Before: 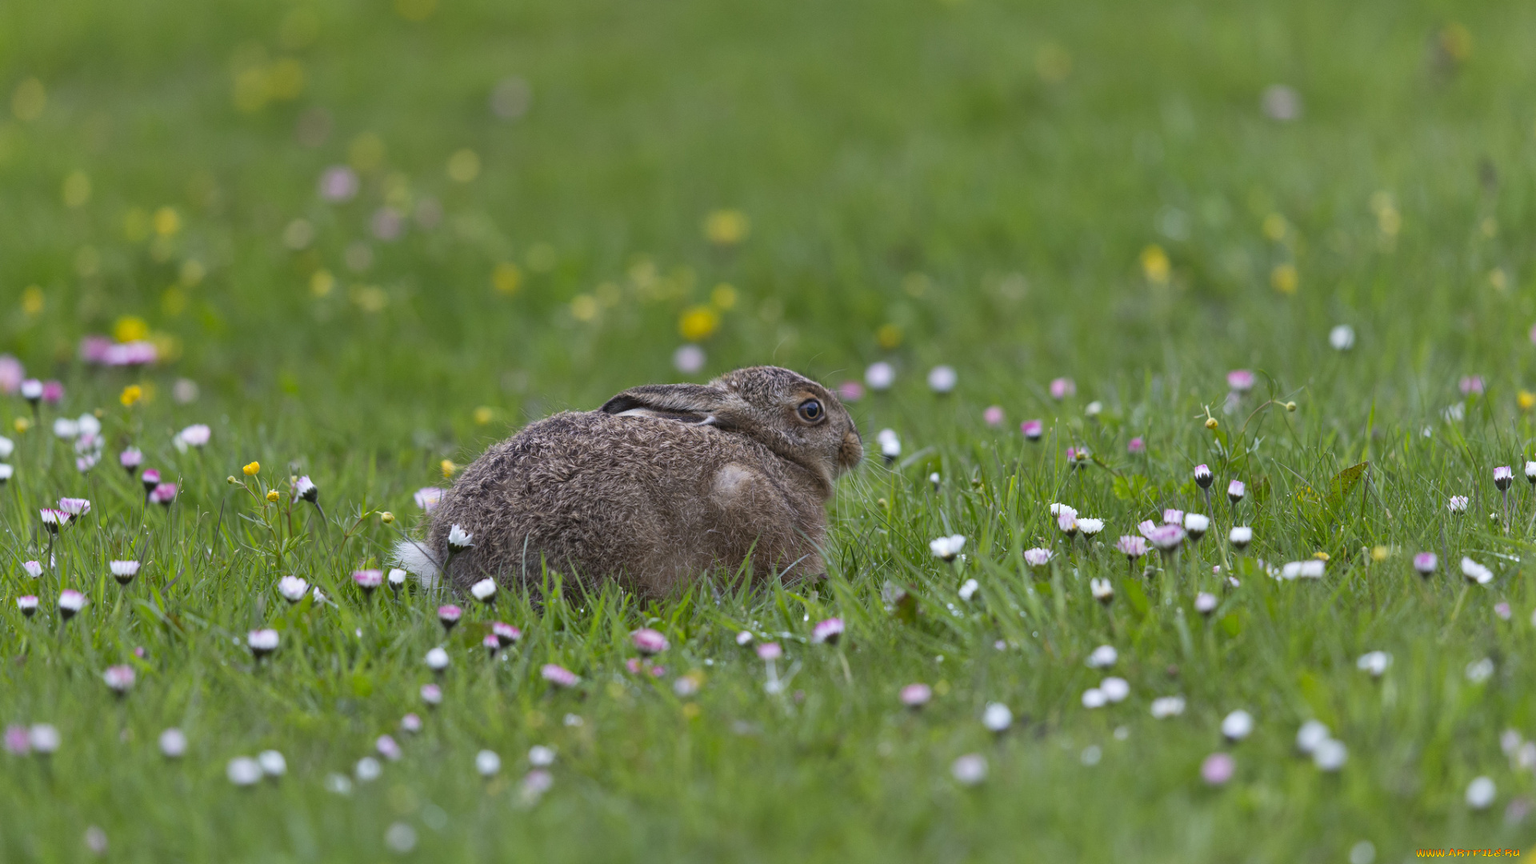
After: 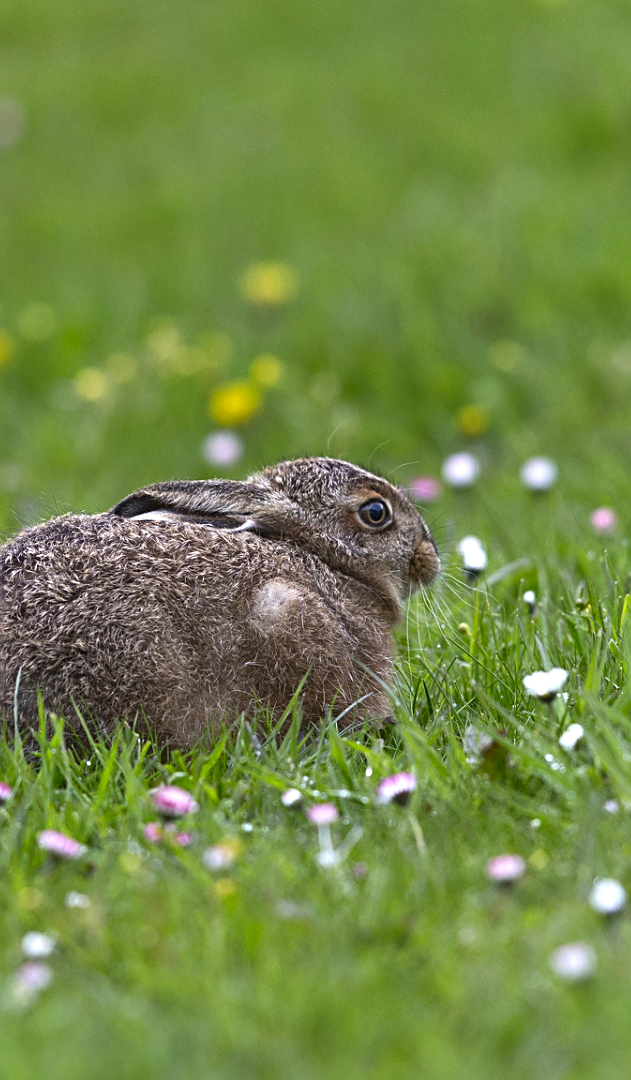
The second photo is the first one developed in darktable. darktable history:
contrast brightness saturation: contrast 0.067, brightness -0.128, saturation 0.062
crop: left 33.324%, right 33.784%
exposure: exposure 0.752 EV, compensate exposure bias true, compensate highlight preservation false
sharpen: on, module defaults
